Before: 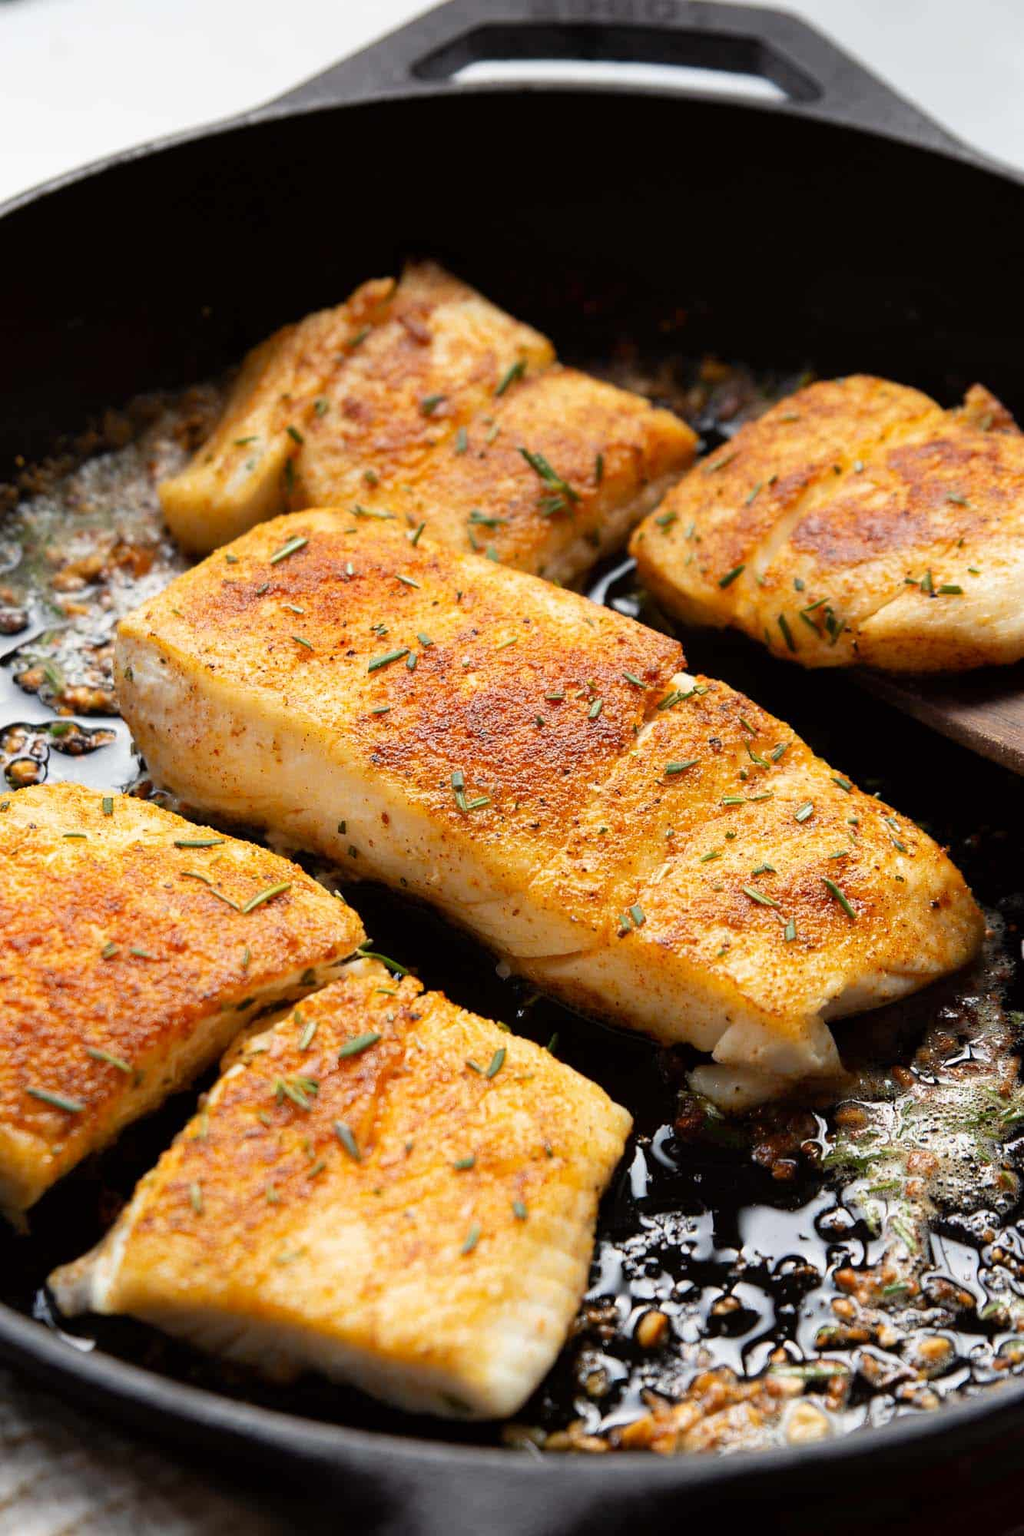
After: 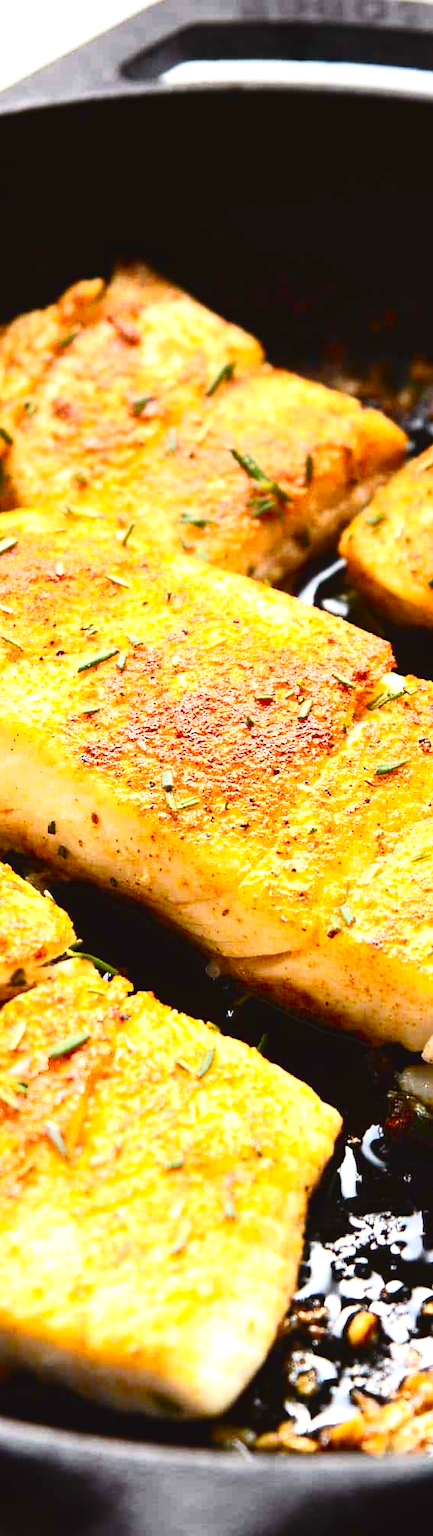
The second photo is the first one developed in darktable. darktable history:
crop: left 28.407%, right 29.232%
exposure: black level correction -0.005, exposure 1.003 EV, compensate exposure bias true, compensate highlight preservation false
color balance rgb: perceptual saturation grading › global saturation 34.763%, perceptual saturation grading › highlights -25.775%, perceptual saturation grading › shadows 25.727%, global vibrance 14.223%
contrast brightness saturation: contrast 0.276
